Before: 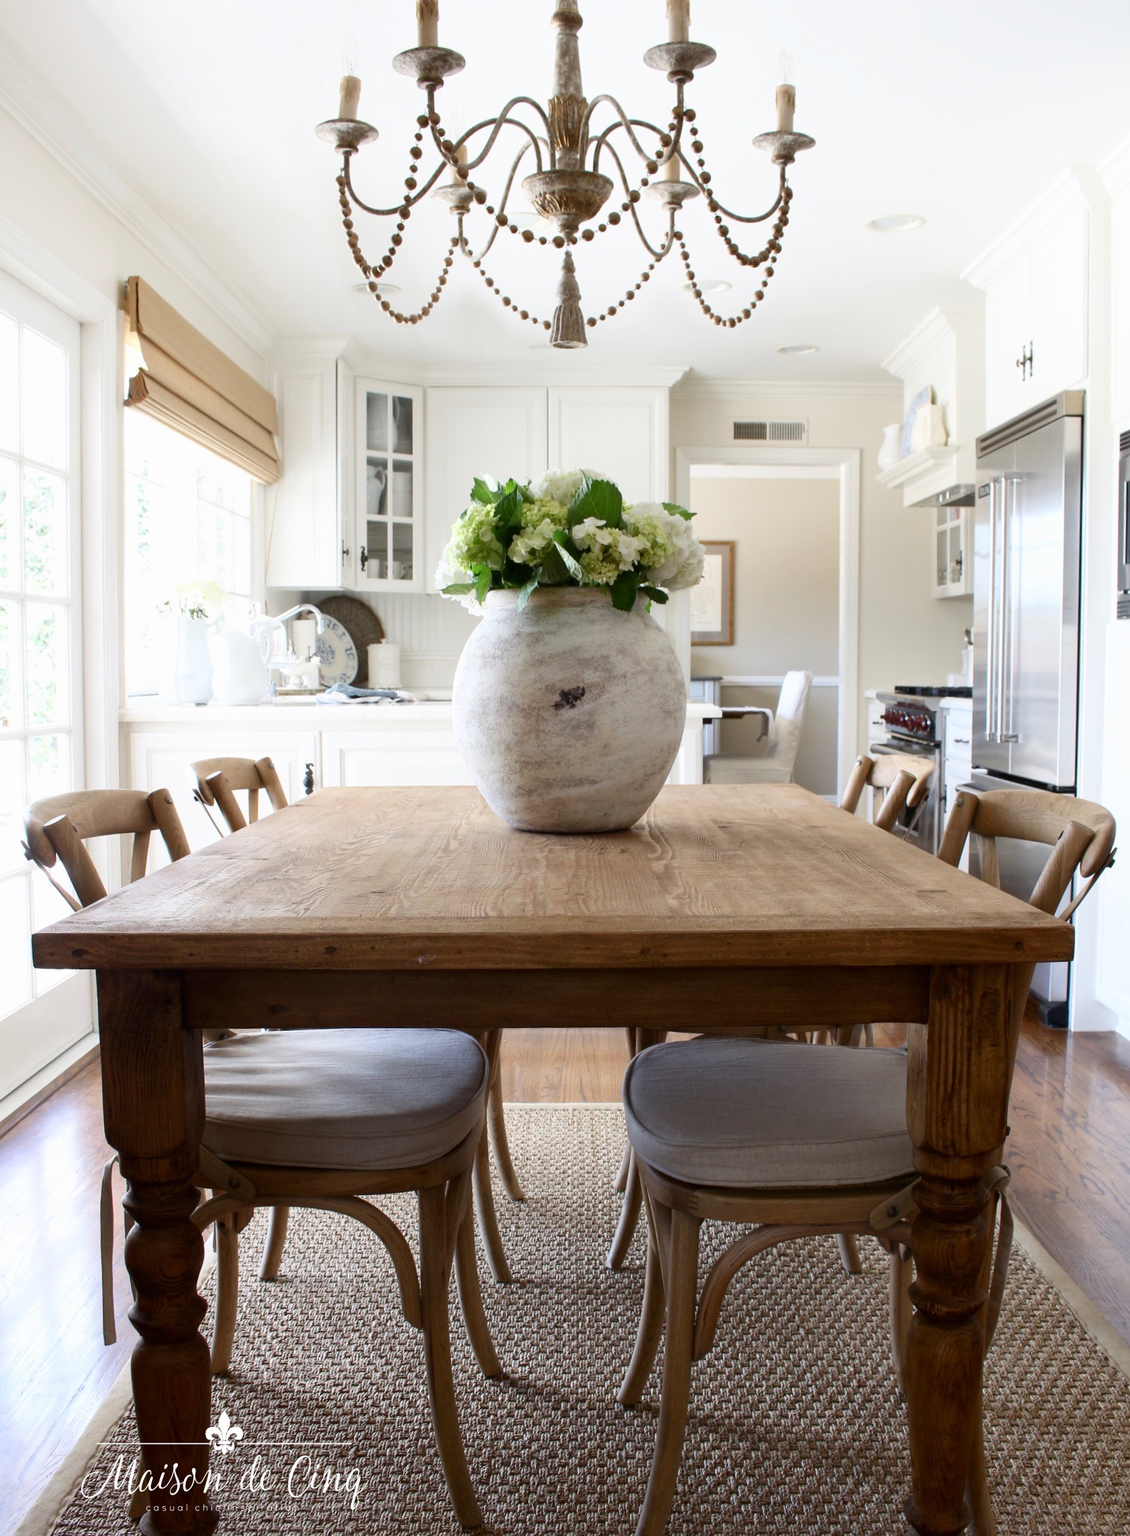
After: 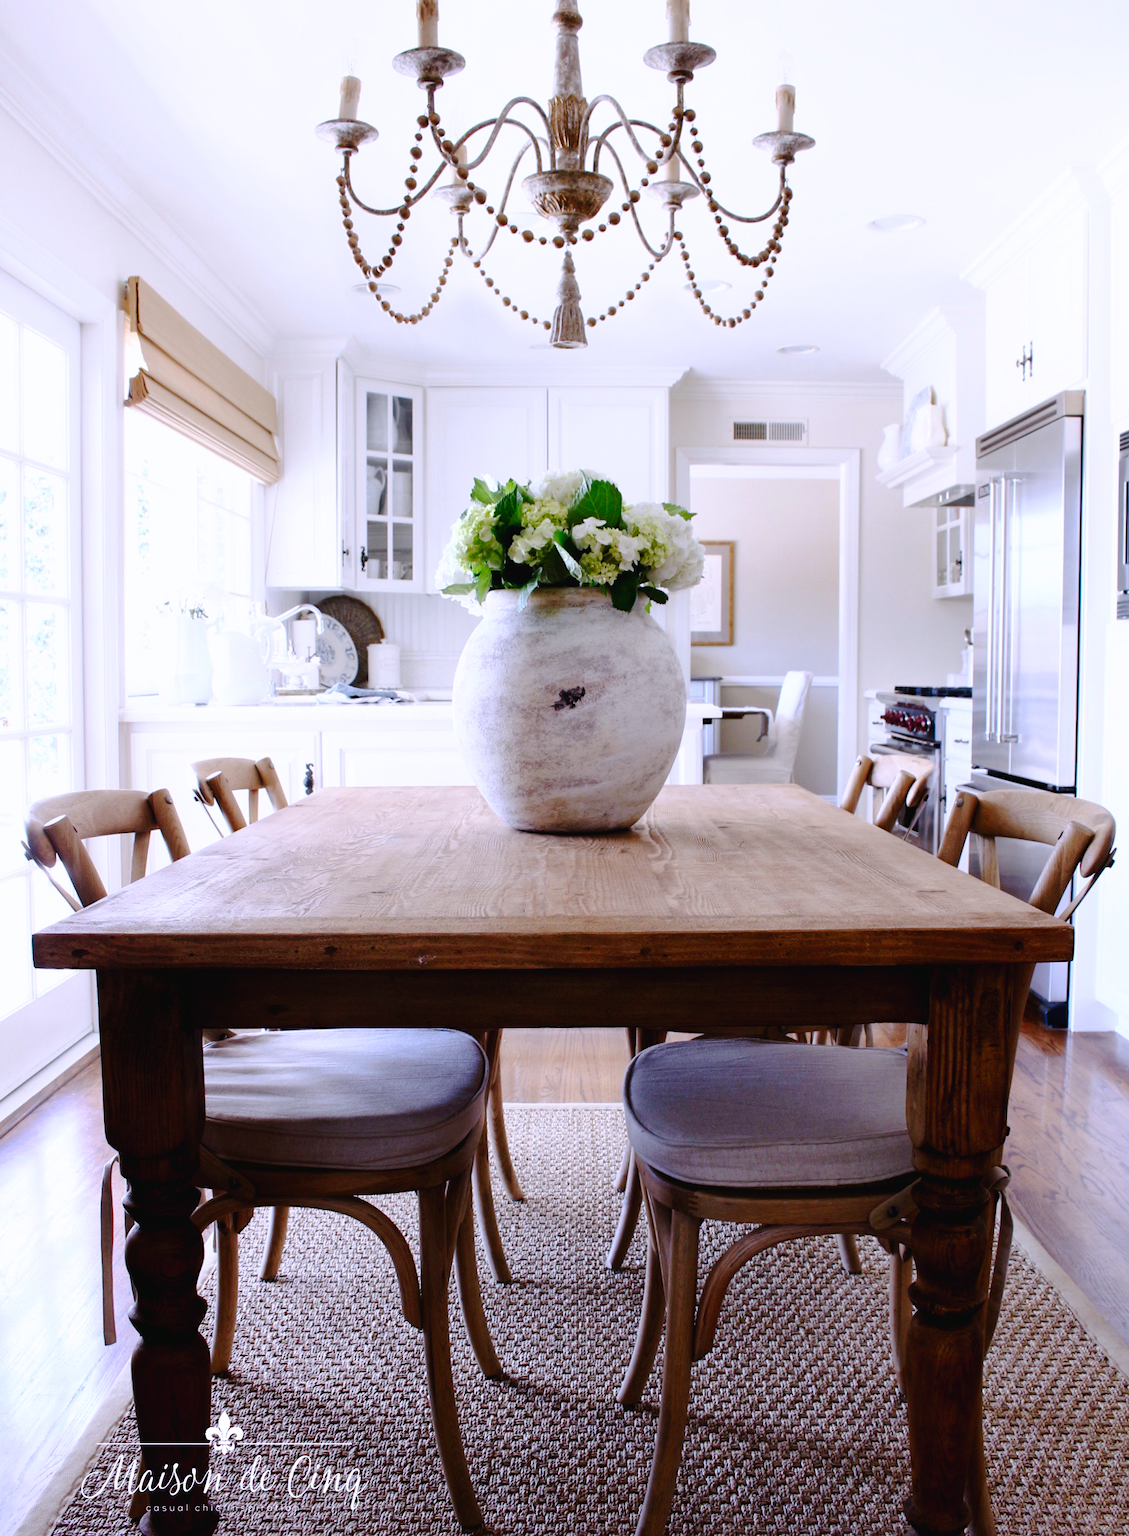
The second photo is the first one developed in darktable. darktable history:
tone curve: curves: ch0 [(0, 0) (0.003, 0.026) (0.011, 0.025) (0.025, 0.022) (0.044, 0.022) (0.069, 0.028) (0.1, 0.041) (0.136, 0.062) (0.177, 0.103) (0.224, 0.167) (0.277, 0.242) (0.335, 0.343) (0.399, 0.452) (0.468, 0.539) (0.543, 0.614) (0.623, 0.683) (0.709, 0.749) (0.801, 0.827) (0.898, 0.918) (1, 1)], preserve colors none
color calibration: output R [1.063, -0.012, -0.003, 0], output B [-0.079, 0.047, 1, 0], illuminant custom, x 0.389, y 0.387, temperature 3838.64 K
